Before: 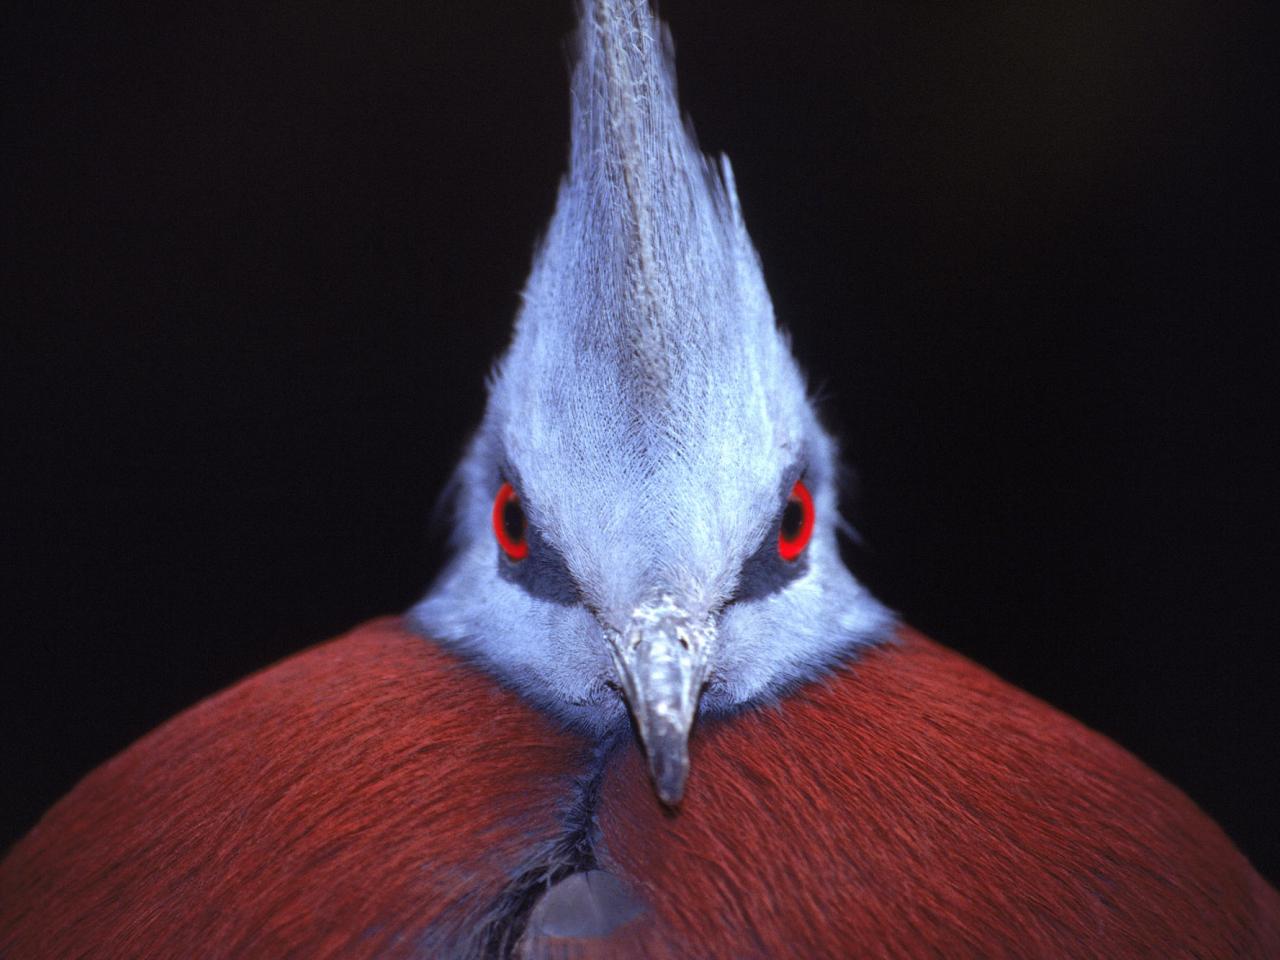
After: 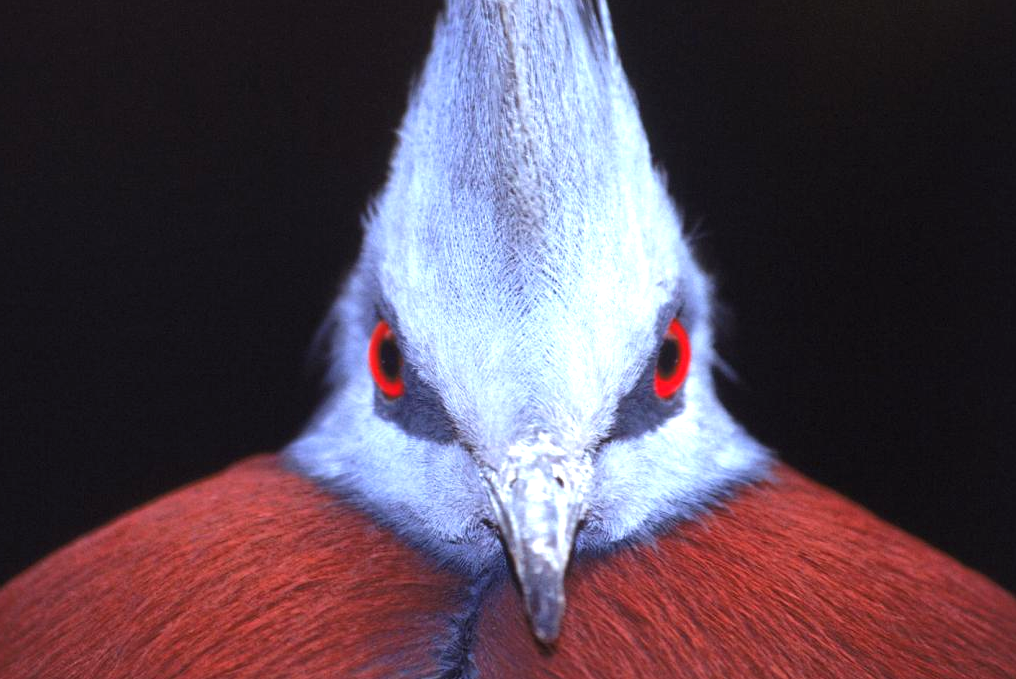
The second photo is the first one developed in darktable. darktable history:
crop: left 9.712%, top 16.928%, right 10.845%, bottom 12.332%
exposure: black level correction 0, exposure 0.7 EV, compensate exposure bias true, compensate highlight preservation false
